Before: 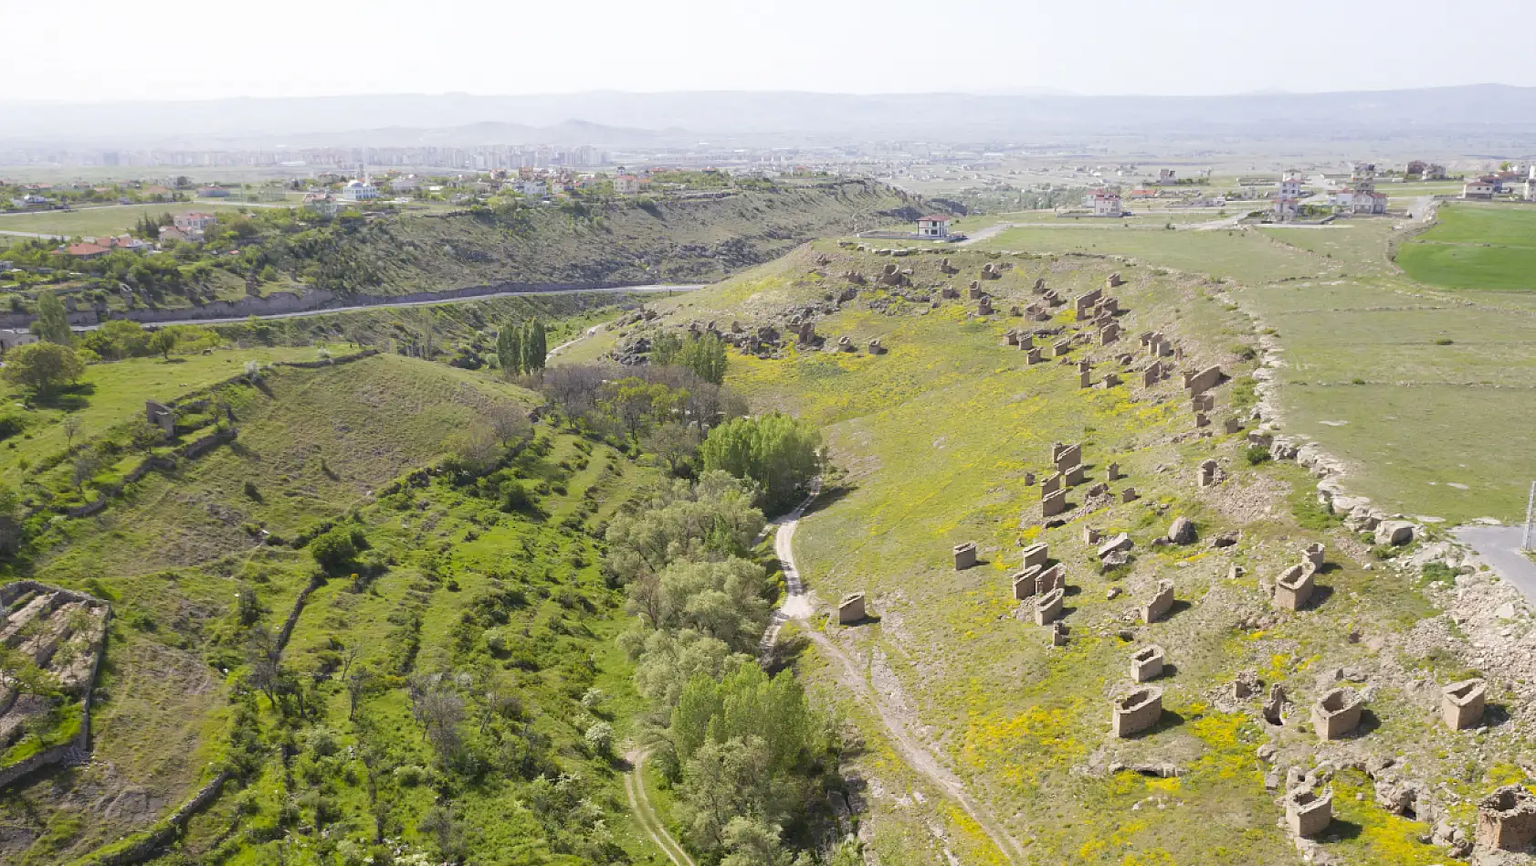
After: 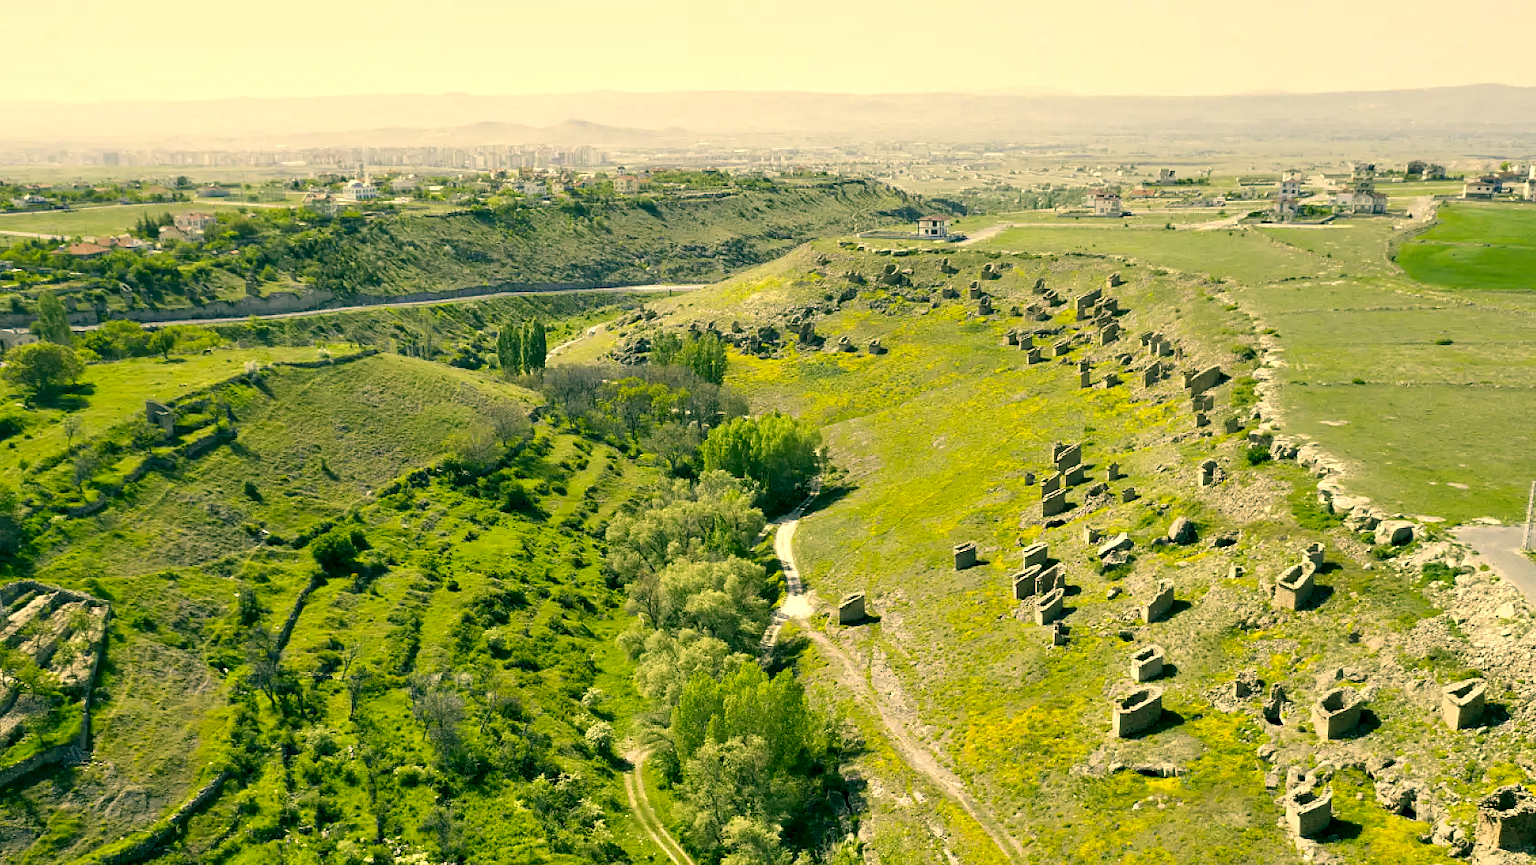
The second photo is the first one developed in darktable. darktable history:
color correction: highlights a* 5.64, highlights b* 33.8, shadows a* -26.42, shadows b* 3.85
contrast equalizer: y [[0.6 ×6], [0.55 ×6], [0 ×6], [0 ×6], [0 ×6]]
